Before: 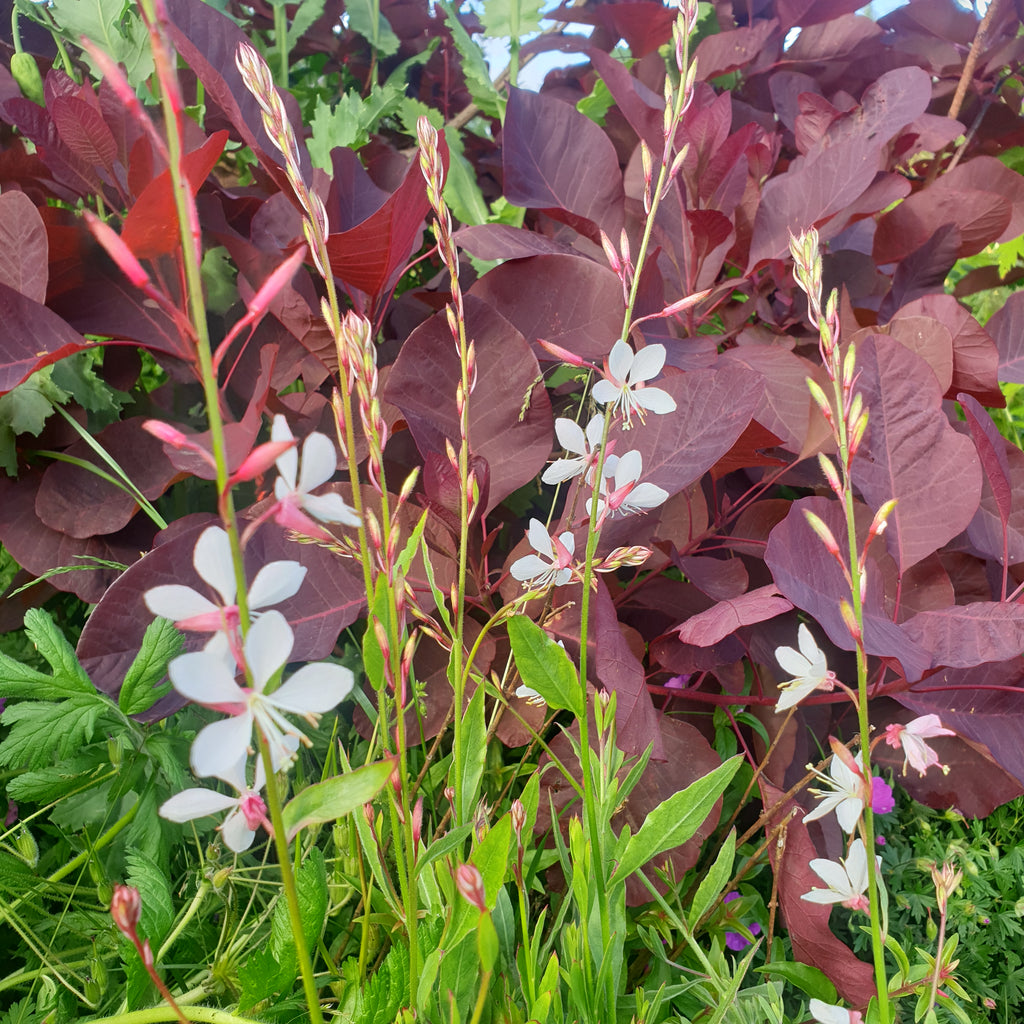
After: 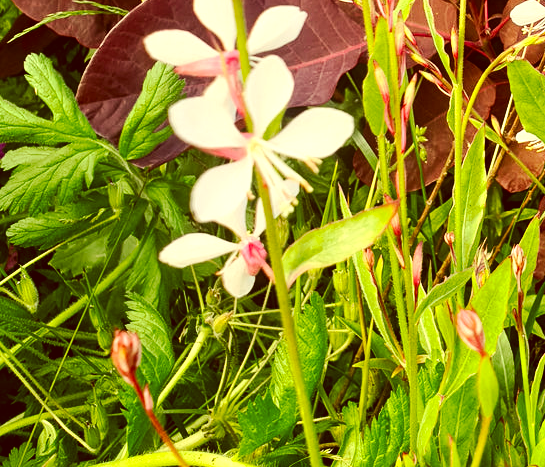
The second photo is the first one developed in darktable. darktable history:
color correction: highlights a* 1.11, highlights b* 24.35, shadows a* 15.68, shadows b* 24.22
tone equalizer: -8 EV -0.79 EV, -7 EV -0.736 EV, -6 EV -0.578 EV, -5 EV -0.366 EV, -3 EV 0.366 EV, -2 EV 0.6 EV, -1 EV 0.686 EV, +0 EV 0.732 EV, edges refinement/feathering 500, mask exposure compensation -1.57 EV, preserve details no
tone curve: curves: ch0 [(0, 0.01) (0.037, 0.032) (0.131, 0.108) (0.275, 0.256) (0.483, 0.512) (0.61, 0.665) (0.696, 0.742) (0.792, 0.819) (0.911, 0.925) (0.997, 0.995)]; ch1 [(0, 0) (0.308, 0.29) (0.425, 0.411) (0.492, 0.488) (0.505, 0.503) (0.527, 0.531) (0.568, 0.594) (0.683, 0.702) (0.746, 0.77) (1, 1)]; ch2 [(0, 0) (0.246, 0.233) (0.36, 0.352) (0.415, 0.415) (0.485, 0.487) (0.502, 0.504) (0.525, 0.523) (0.539, 0.553) (0.587, 0.594) (0.636, 0.652) (0.711, 0.729) (0.845, 0.855) (0.998, 0.977)], preserve colors none
crop and rotate: top 54.251%, right 46.762%, bottom 0.097%
